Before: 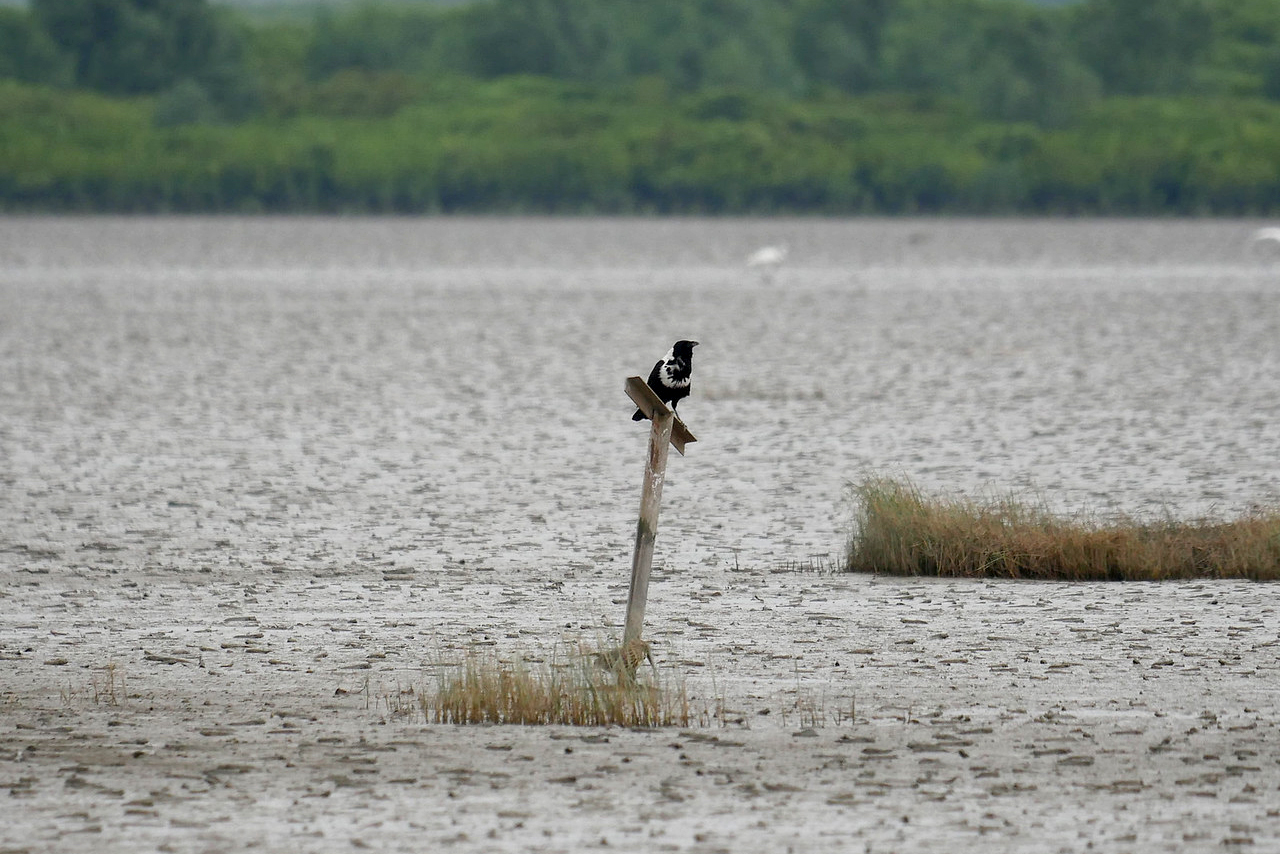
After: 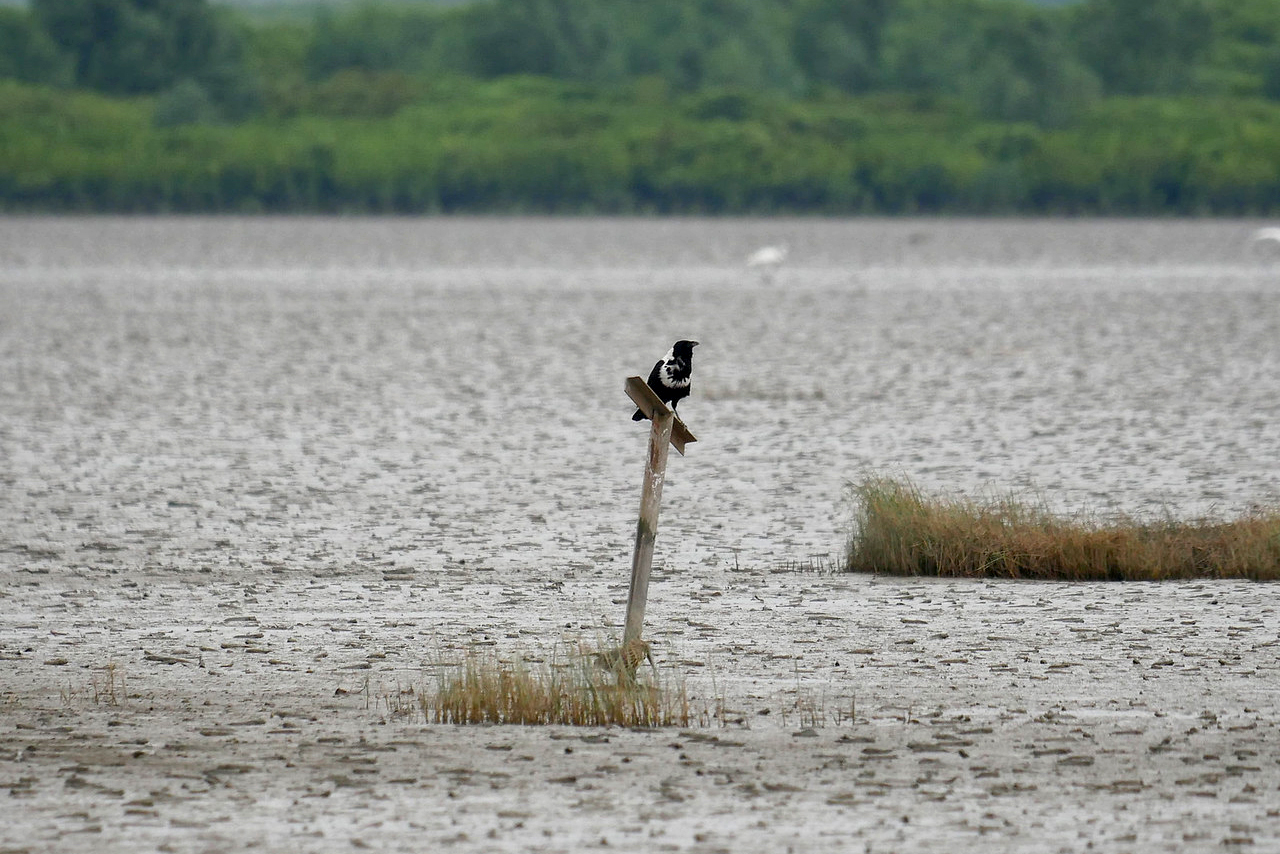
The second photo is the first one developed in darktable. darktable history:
local contrast: mode bilateral grid, contrast 20, coarseness 49, detail 119%, midtone range 0.2
color correction: highlights b* -0.031, saturation 1.11
